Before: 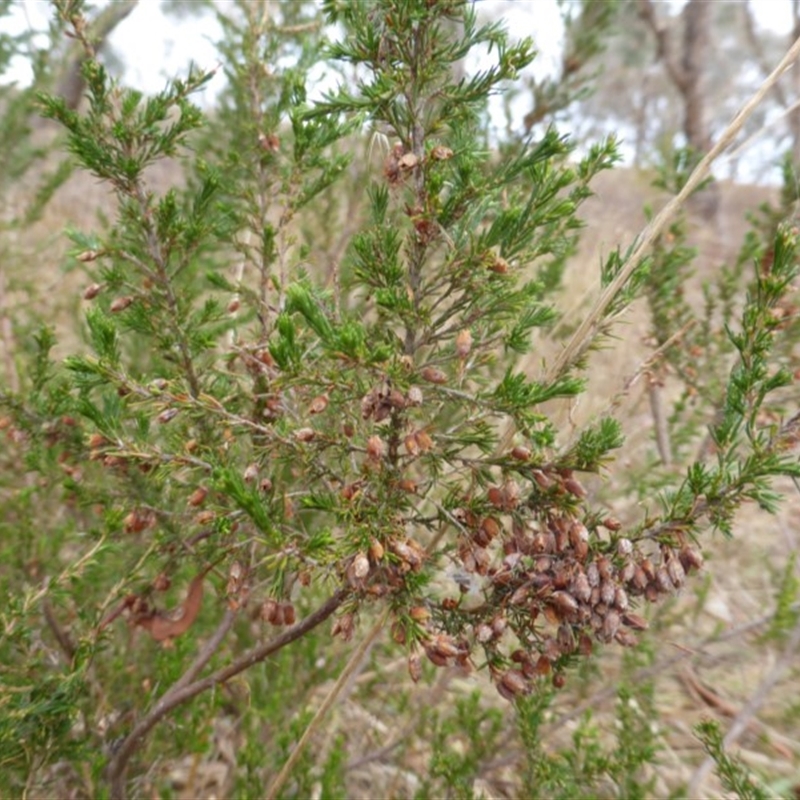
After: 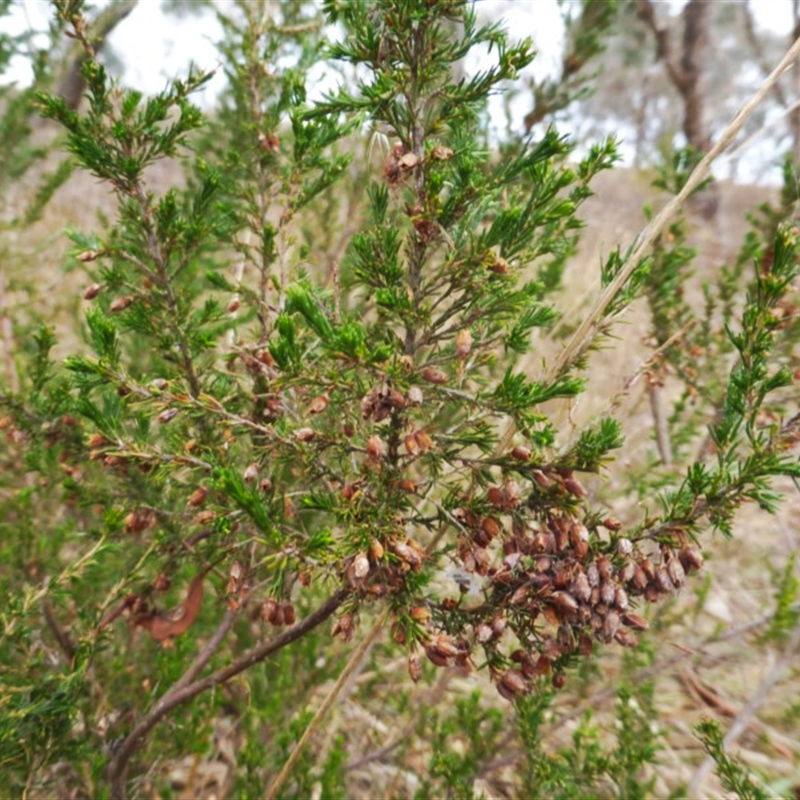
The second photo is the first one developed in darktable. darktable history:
shadows and highlights: low approximation 0.01, soften with gaussian
tone curve: curves: ch0 [(0, 0) (0.003, 0.003) (0.011, 0.011) (0.025, 0.022) (0.044, 0.039) (0.069, 0.055) (0.1, 0.074) (0.136, 0.101) (0.177, 0.134) (0.224, 0.171) (0.277, 0.216) (0.335, 0.277) (0.399, 0.345) (0.468, 0.427) (0.543, 0.526) (0.623, 0.636) (0.709, 0.731) (0.801, 0.822) (0.898, 0.917) (1, 1)], preserve colors none
